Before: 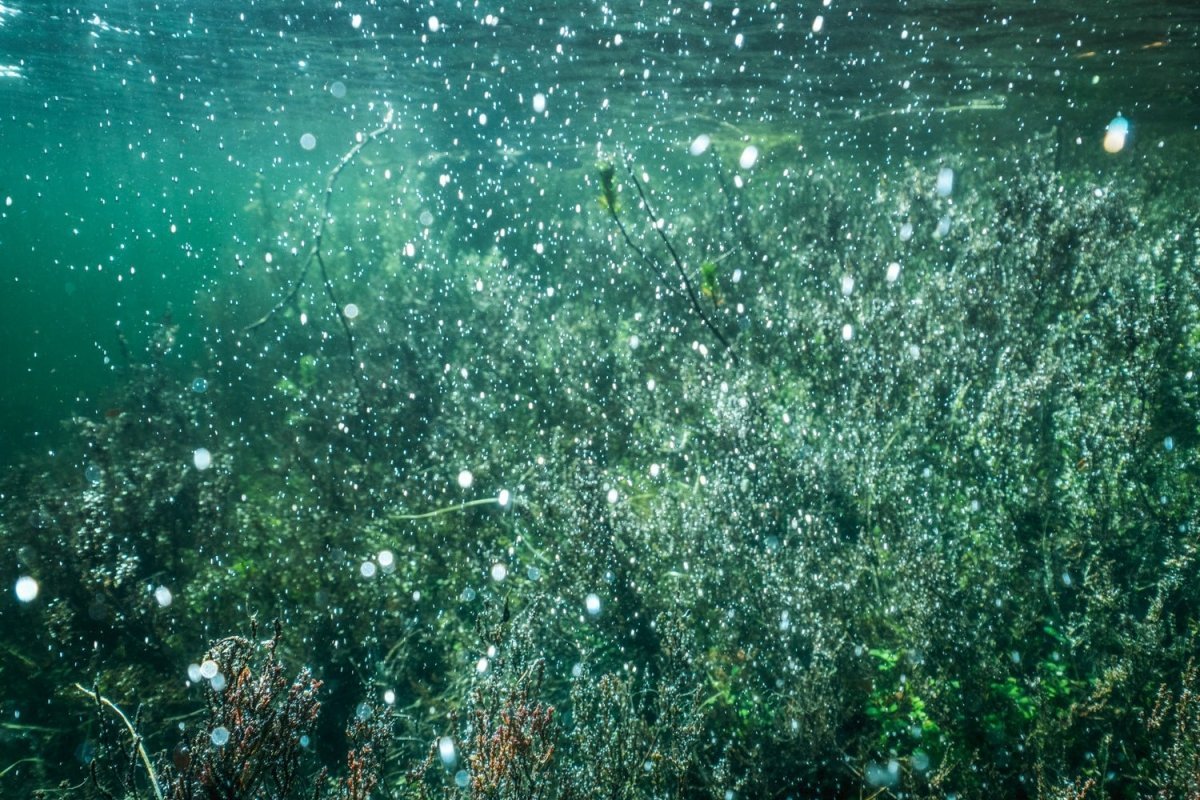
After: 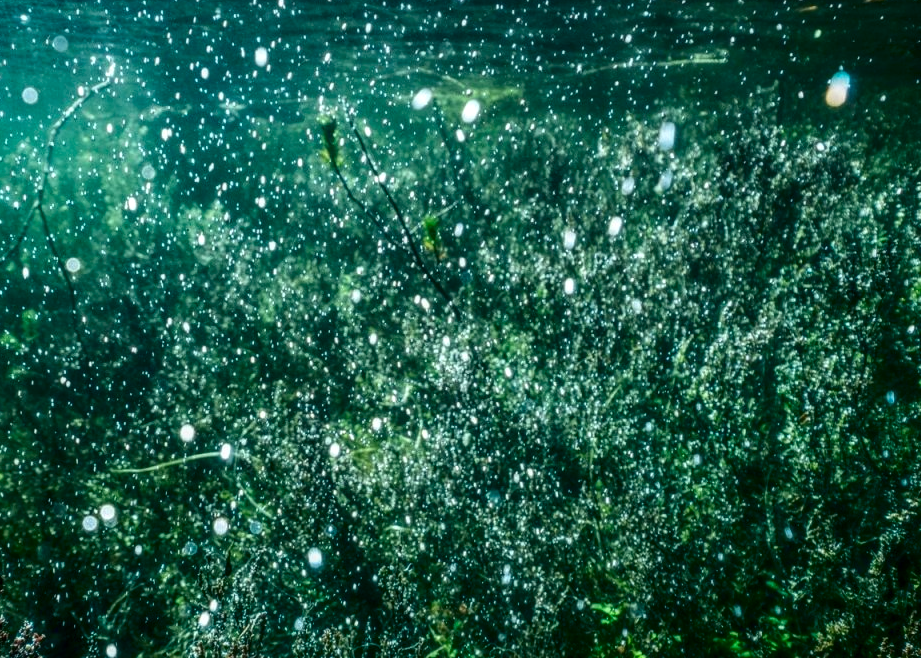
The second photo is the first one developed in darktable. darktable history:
contrast brightness saturation: contrast 0.127, brightness -0.235, saturation 0.139
local contrast: on, module defaults
crop: left 23.239%, top 5.852%, bottom 11.832%
